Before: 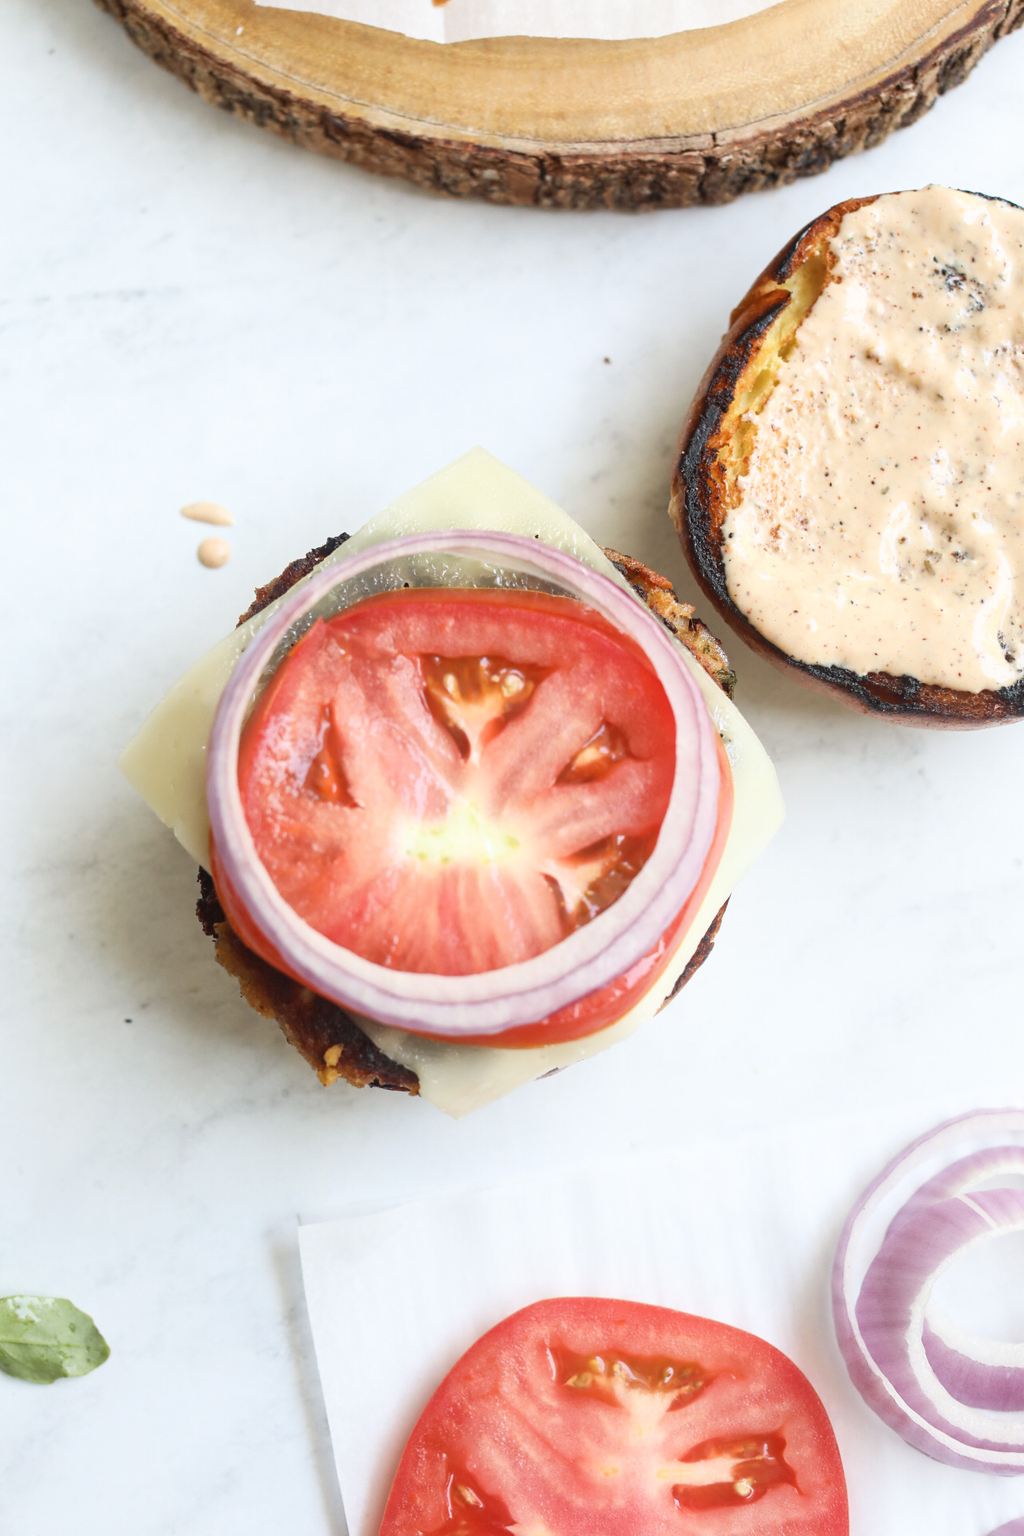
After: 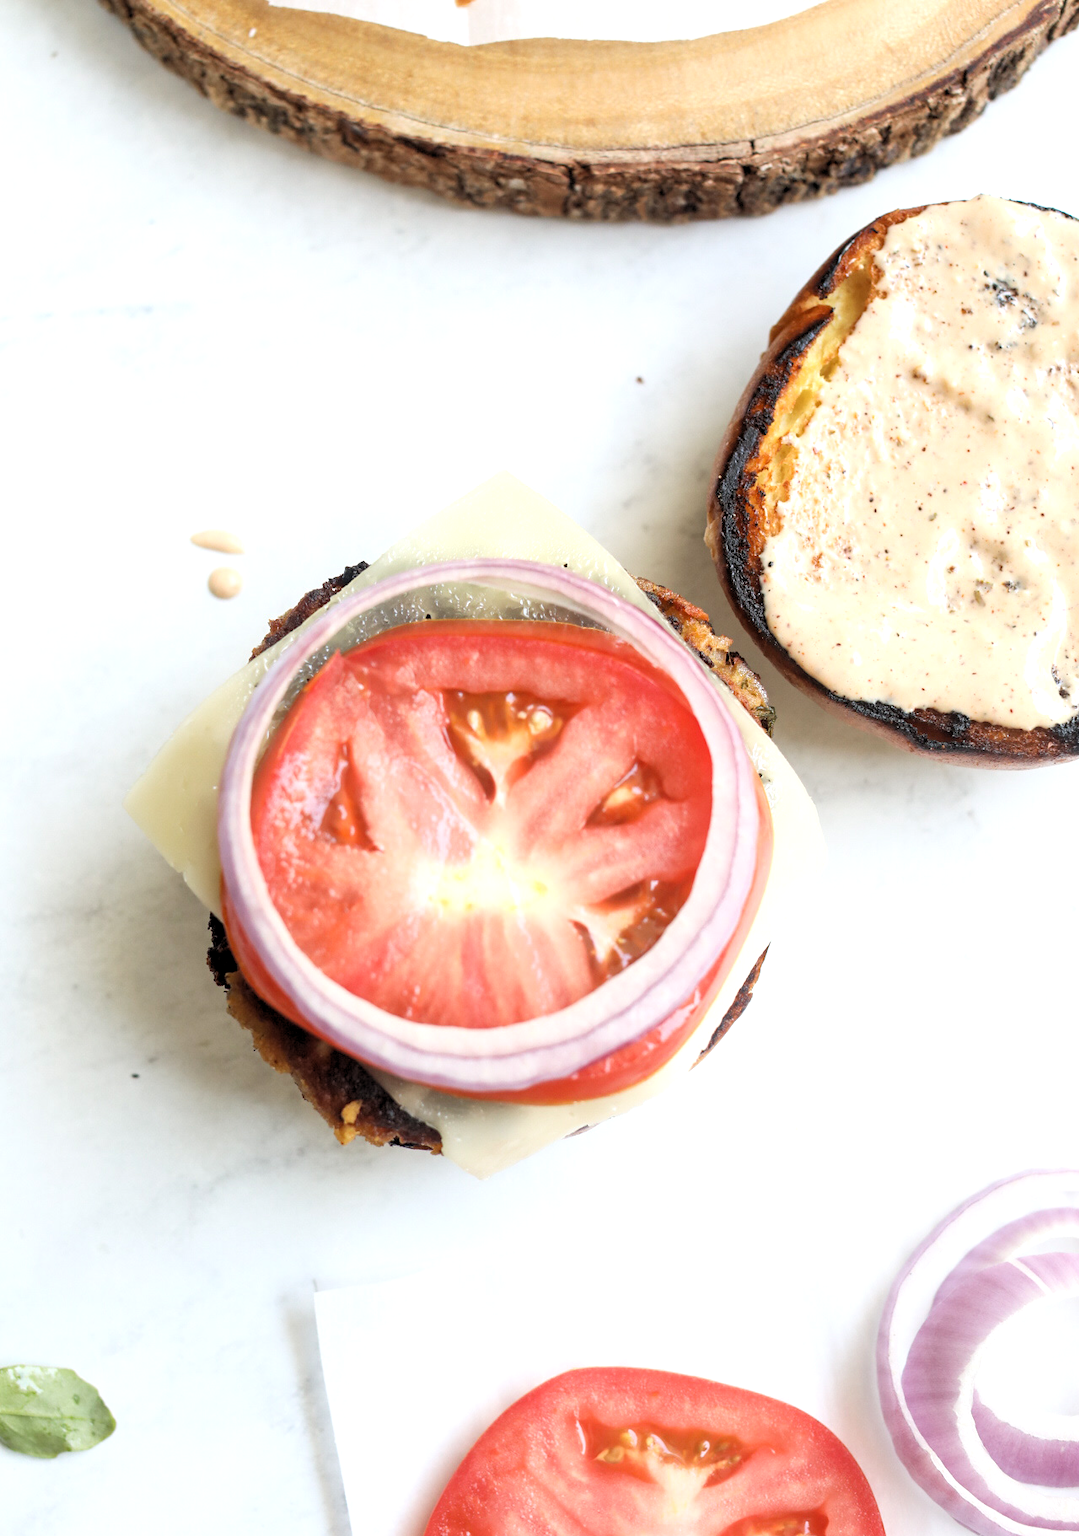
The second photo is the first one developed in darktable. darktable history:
crop and rotate: top 0%, bottom 5.097%
rgb levels: levels [[0.01, 0.419, 0.839], [0, 0.5, 1], [0, 0.5, 1]]
